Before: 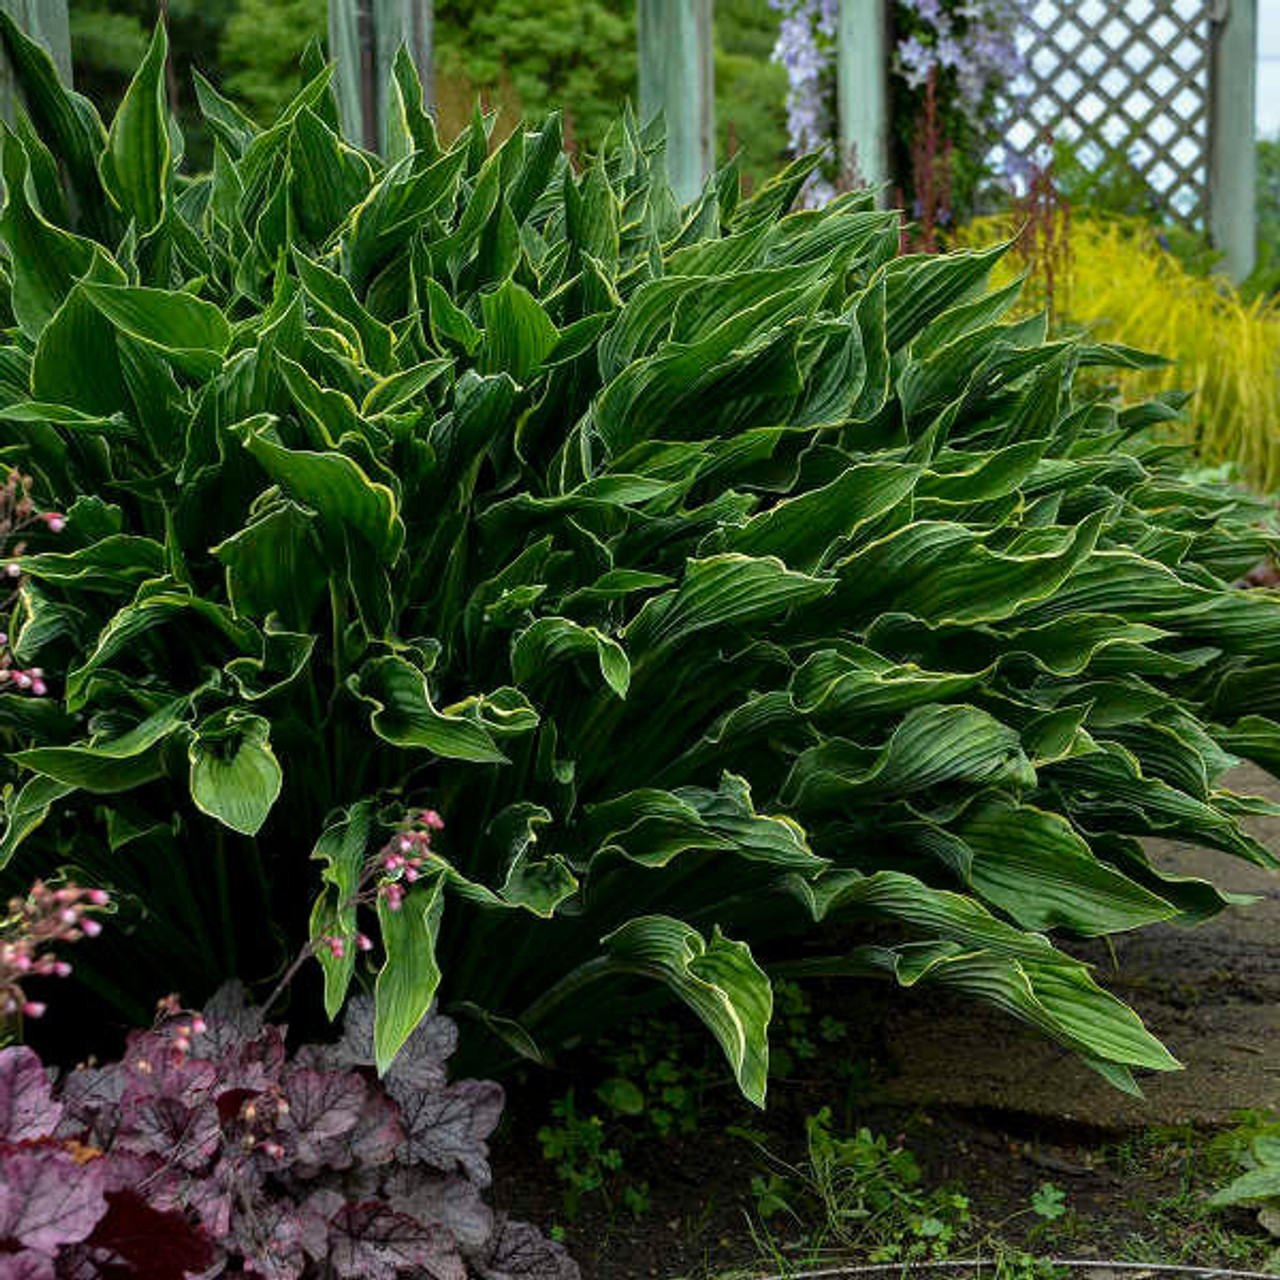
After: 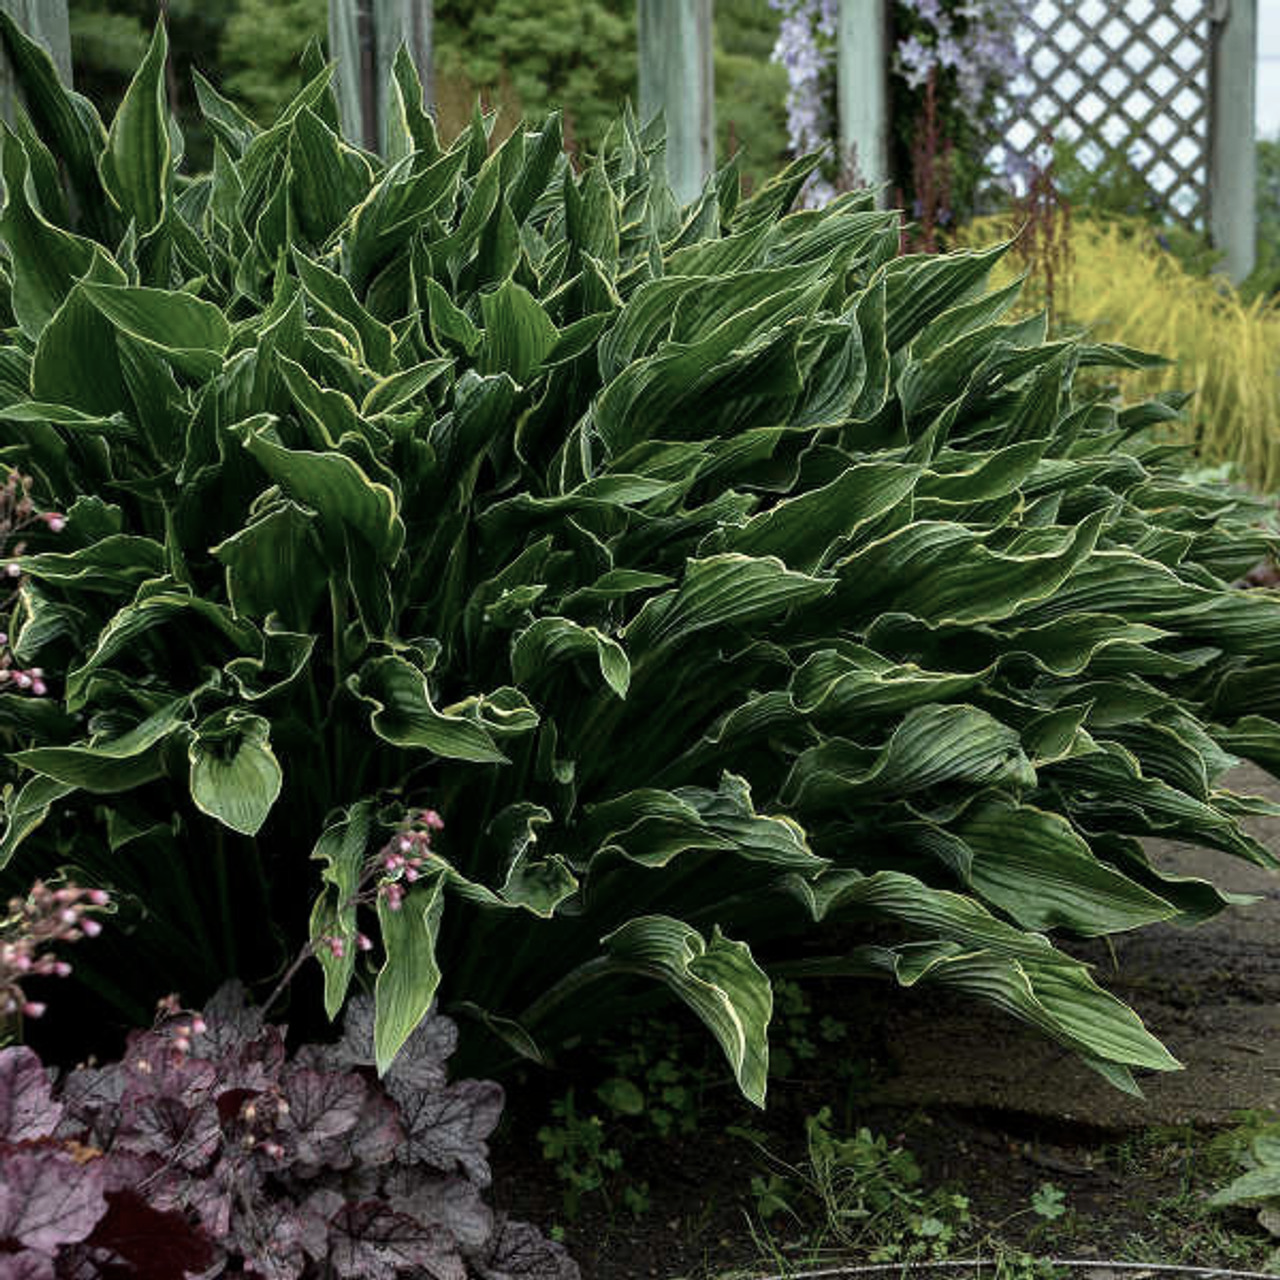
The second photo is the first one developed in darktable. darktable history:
contrast brightness saturation: contrast 0.096, saturation -0.364
